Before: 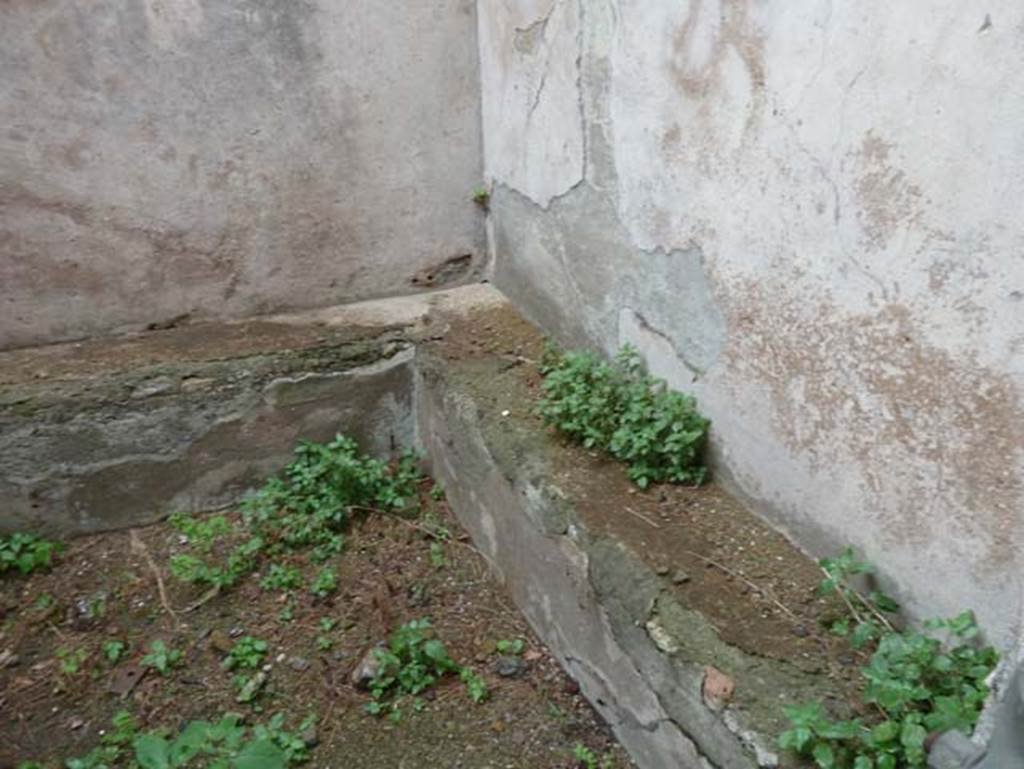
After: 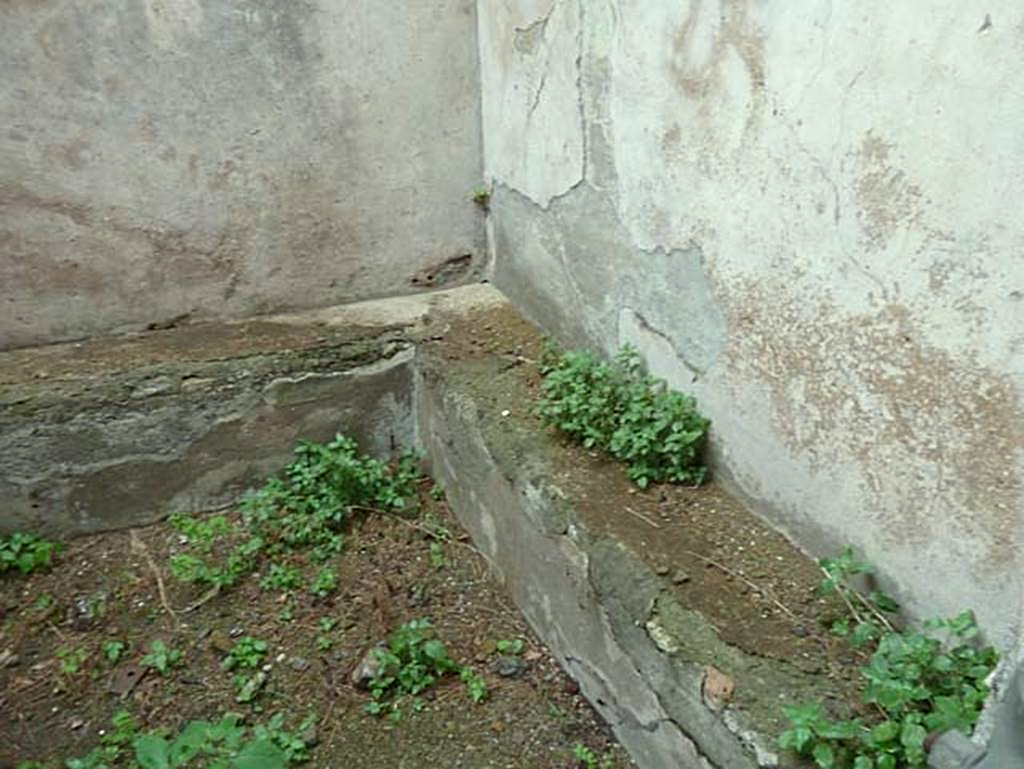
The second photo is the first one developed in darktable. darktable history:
exposure: exposure 0.2 EV, compensate highlight preservation false
sharpen: on, module defaults
white balance: red 0.983, blue 1.036
color correction: highlights a* -5.94, highlights b* 11.19
